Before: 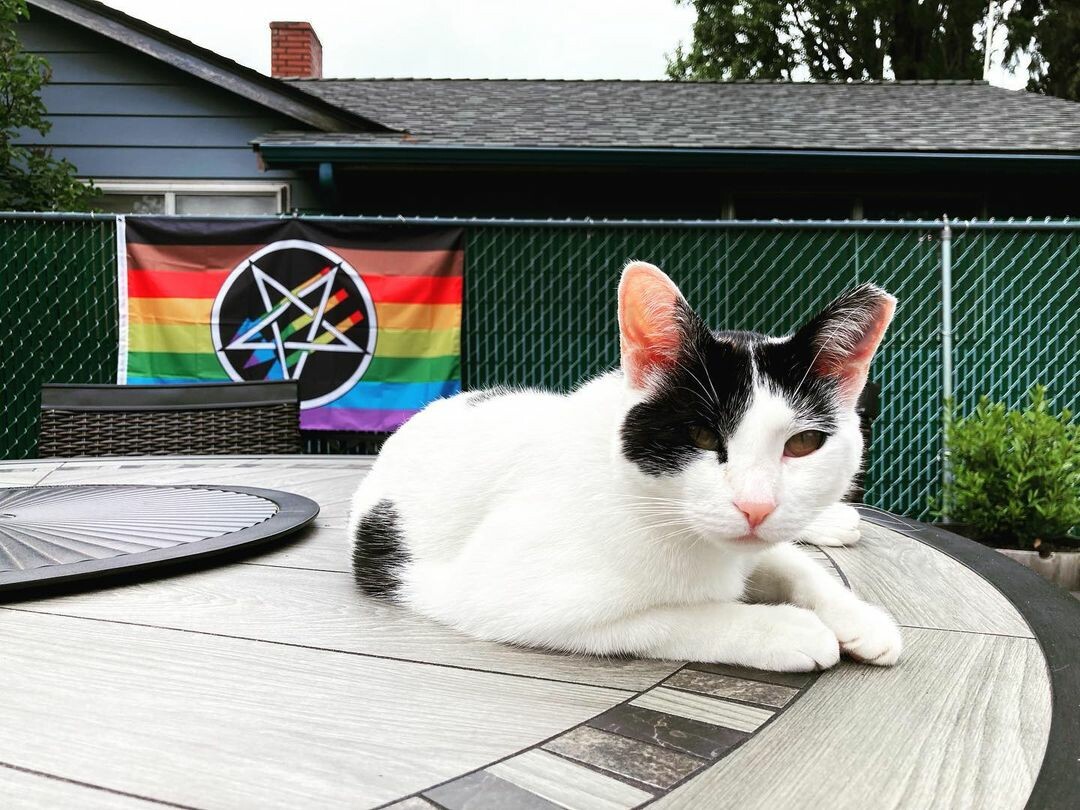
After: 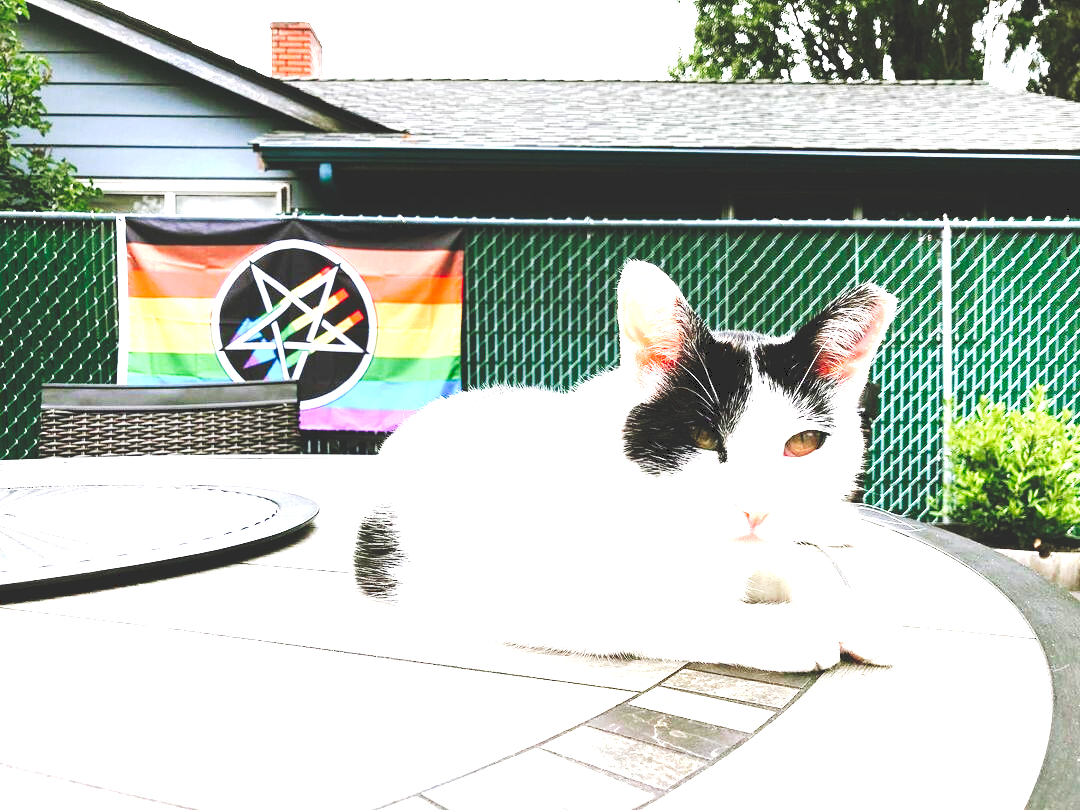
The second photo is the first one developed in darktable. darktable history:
exposure: exposure 2.051 EV, compensate highlight preservation false
tone curve: curves: ch0 [(0, 0) (0.003, 0.172) (0.011, 0.177) (0.025, 0.177) (0.044, 0.177) (0.069, 0.178) (0.1, 0.181) (0.136, 0.19) (0.177, 0.208) (0.224, 0.226) (0.277, 0.274) (0.335, 0.338) (0.399, 0.43) (0.468, 0.535) (0.543, 0.635) (0.623, 0.726) (0.709, 0.815) (0.801, 0.882) (0.898, 0.936) (1, 1)], preserve colors none
